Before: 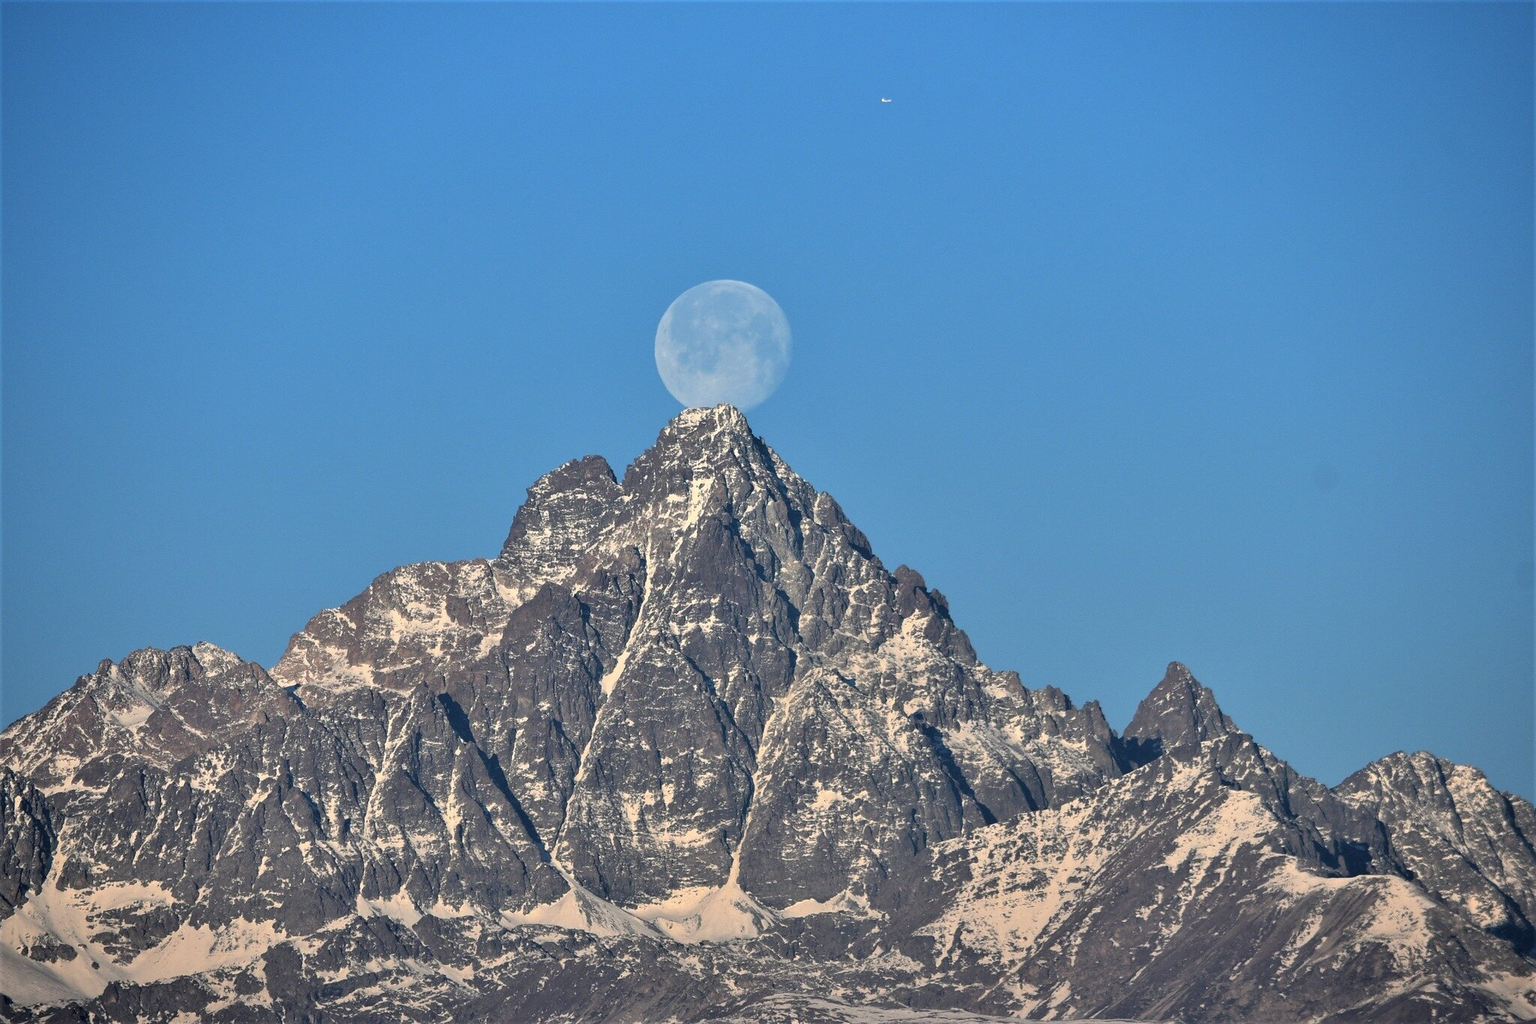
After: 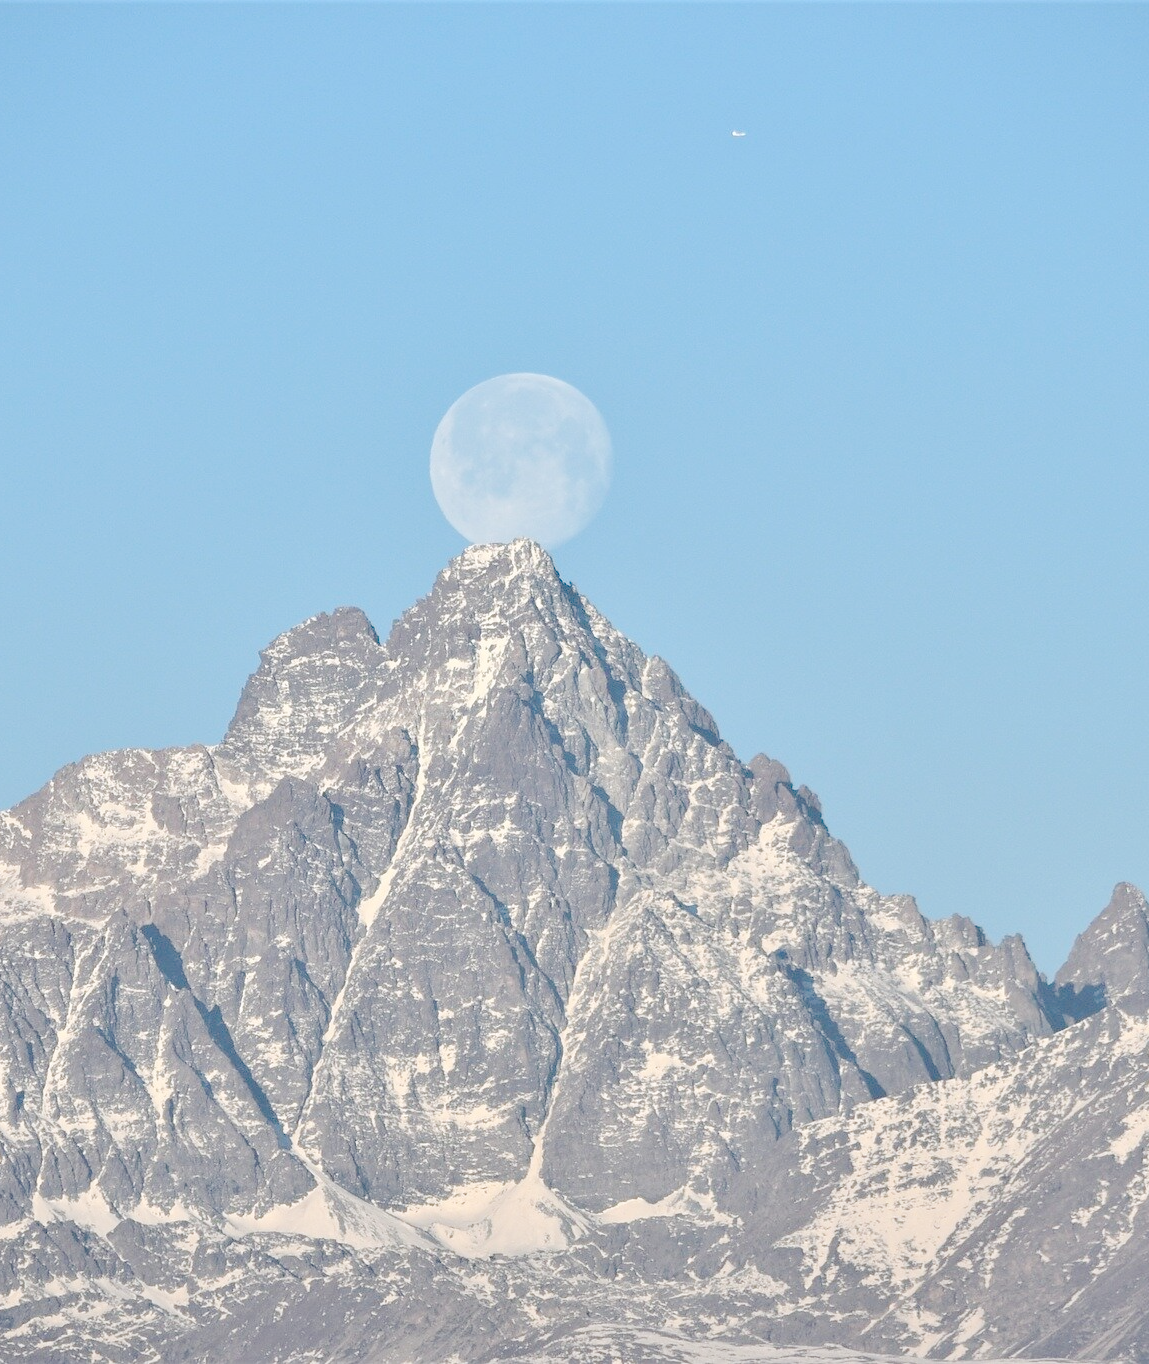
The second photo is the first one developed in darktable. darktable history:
crop: left 21.674%, right 22.086%
